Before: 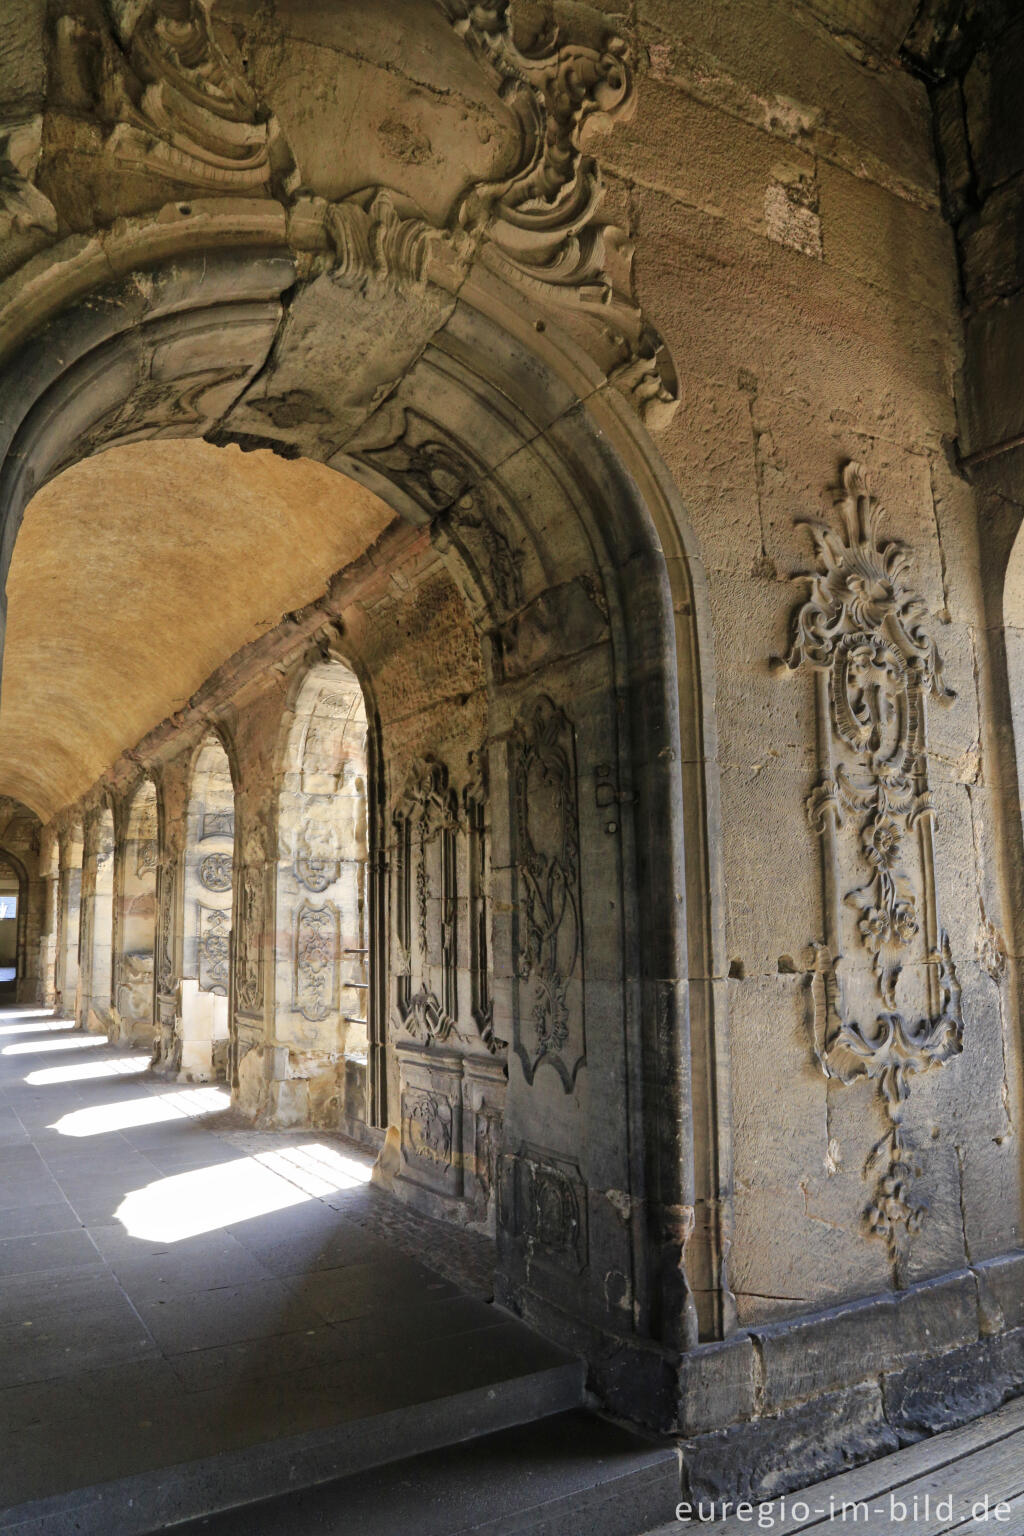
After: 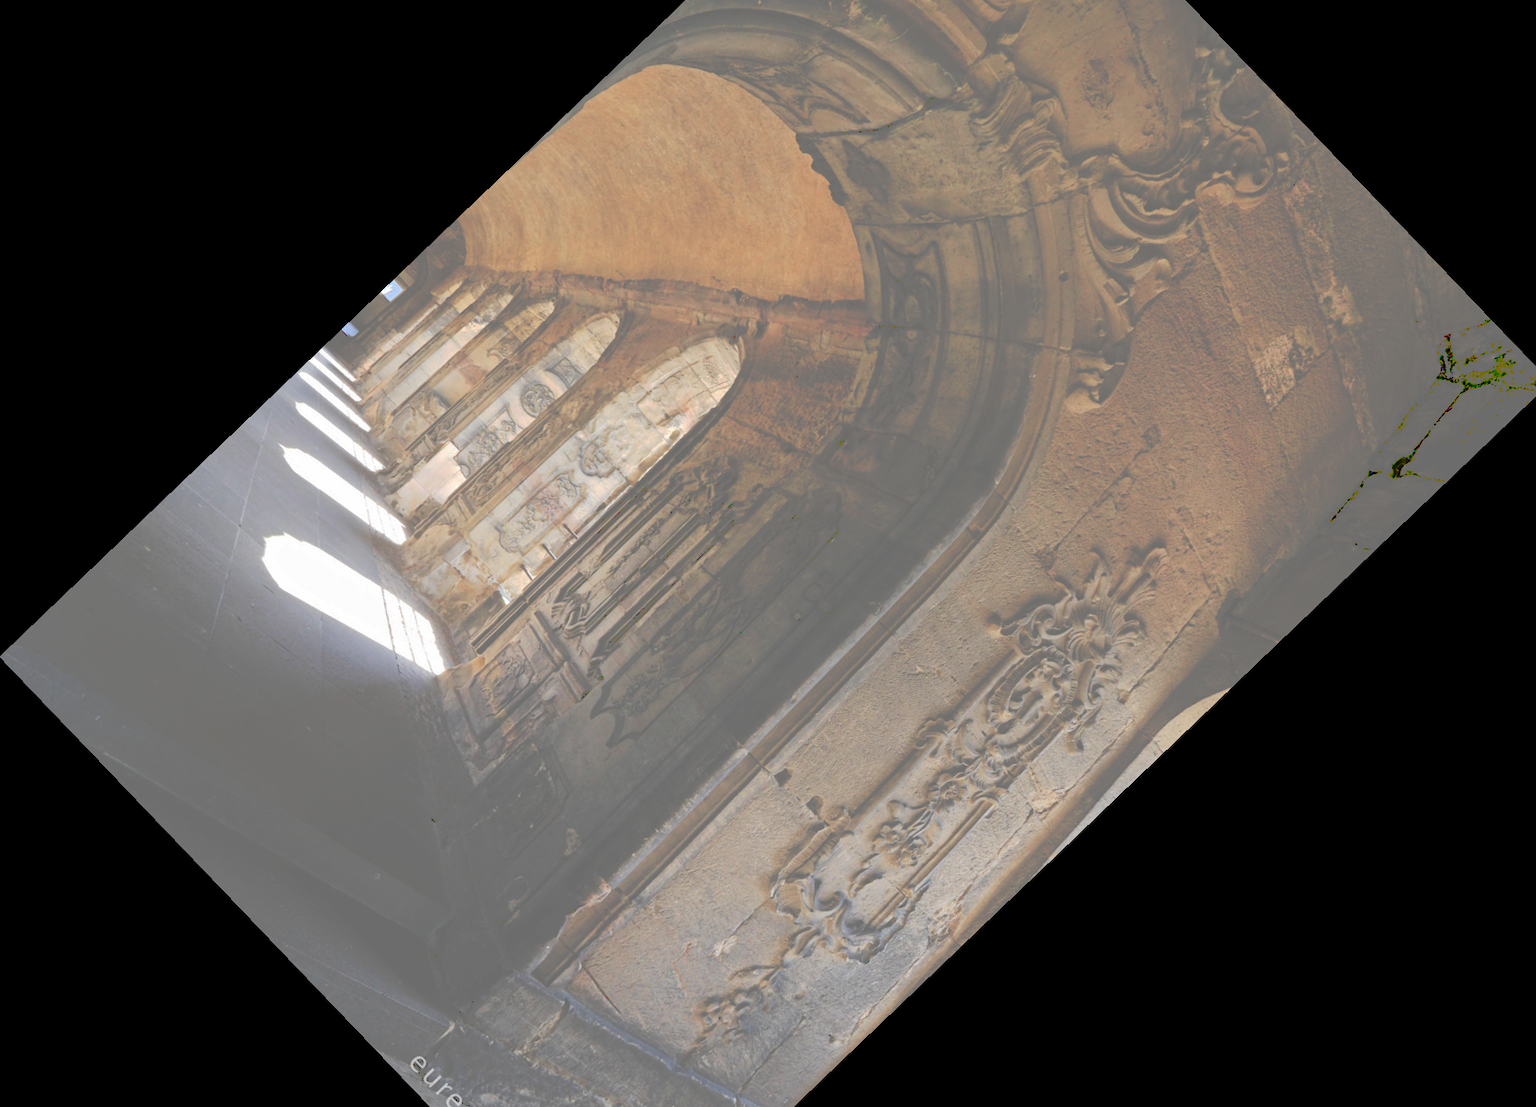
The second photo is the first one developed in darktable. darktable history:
white balance: emerald 1
crop and rotate: angle -46.26°, top 16.234%, right 0.912%, bottom 11.704%
color correction: saturation 1.1
tone curve: curves: ch0 [(0, 0) (0.003, 0.453) (0.011, 0.457) (0.025, 0.457) (0.044, 0.463) (0.069, 0.464) (0.1, 0.471) (0.136, 0.475) (0.177, 0.481) (0.224, 0.486) (0.277, 0.496) (0.335, 0.515) (0.399, 0.544) (0.468, 0.577) (0.543, 0.621) (0.623, 0.67) (0.709, 0.73) (0.801, 0.788) (0.898, 0.848) (1, 1)], preserve colors none
